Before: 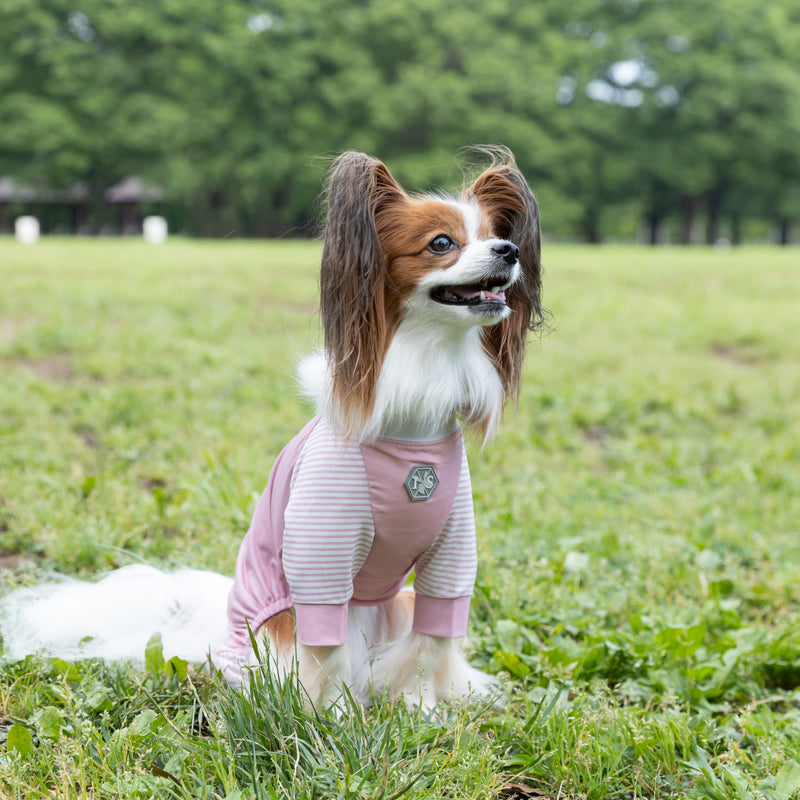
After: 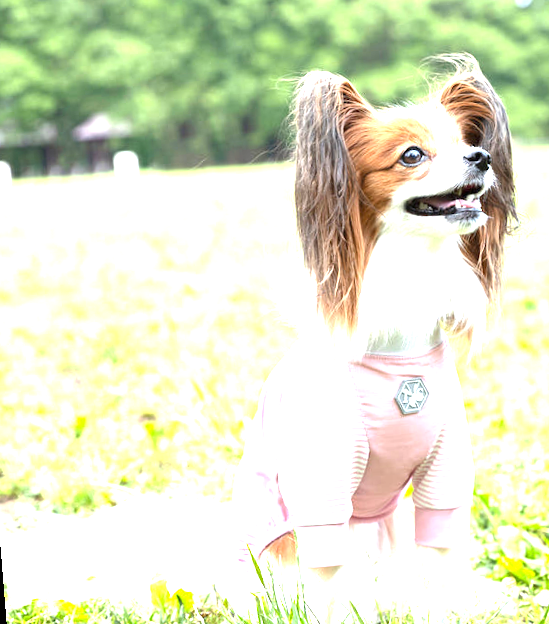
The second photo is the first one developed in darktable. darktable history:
crop: top 5.803%, right 27.864%, bottom 5.804%
levels: levels [0, 0.474, 0.947]
rotate and perspective: rotation -4.57°, crop left 0.054, crop right 0.944, crop top 0.087, crop bottom 0.914
exposure: black level correction 0, exposure 1.741 EV, compensate exposure bias true, compensate highlight preservation false
